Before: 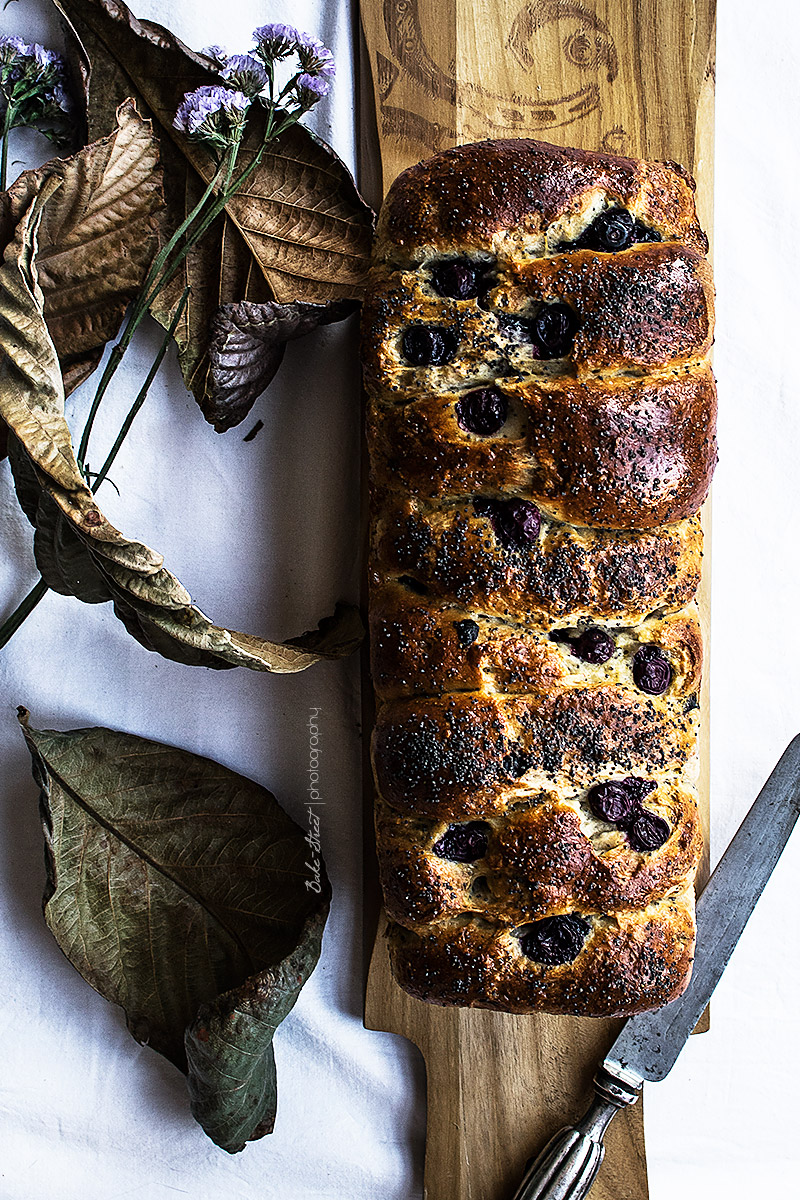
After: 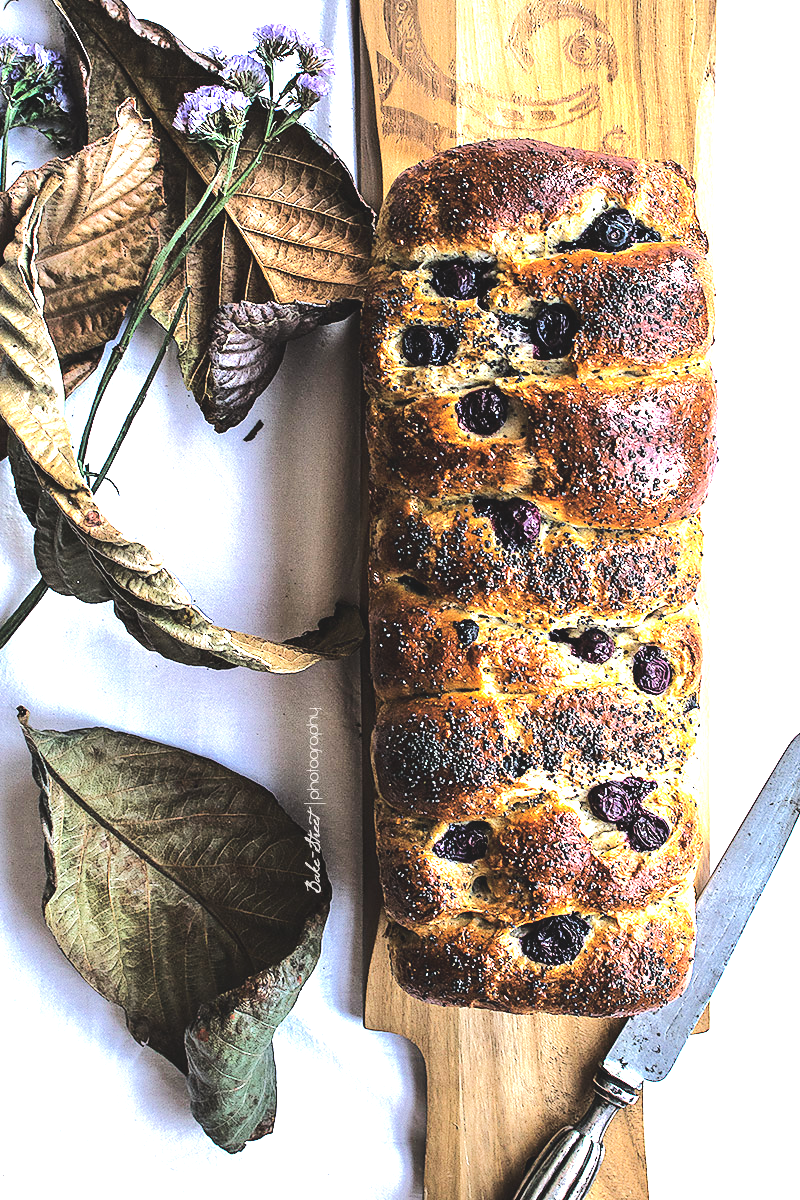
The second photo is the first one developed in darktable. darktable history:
vignetting: fall-off start 116.24%, fall-off radius 59.33%, center (0.037, -0.096), dithering 16-bit output, unbound false
exposure: black level correction -0.005, exposure 1 EV, compensate highlight preservation false
tone equalizer: -7 EV 0.162 EV, -6 EV 0.603 EV, -5 EV 1.12 EV, -4 EV 1.33 EV, -3 EV 1.15 EV, -2 EV 0.6 EV, -1 EV 0.146 EV, edges refinement/feathering 500, mask exposure compensation -1.57 EV, preserve details no
